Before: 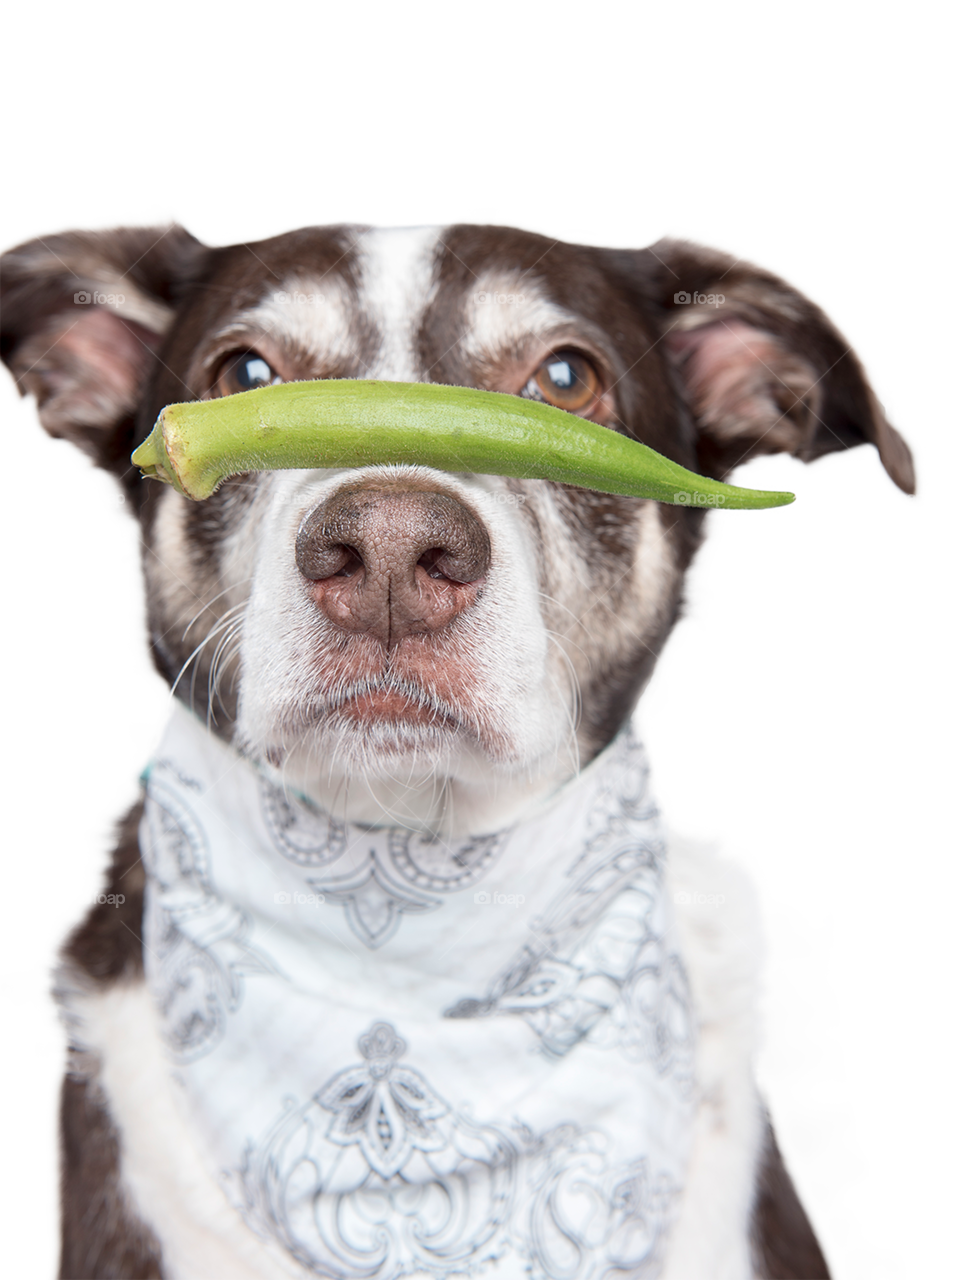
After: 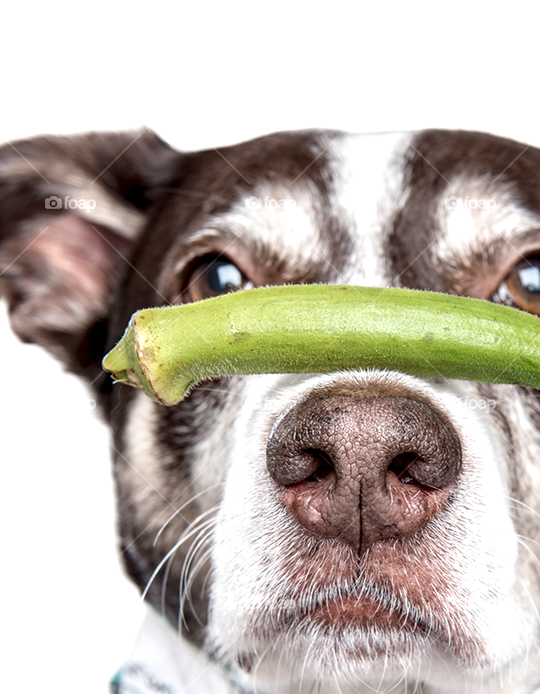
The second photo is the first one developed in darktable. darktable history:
local contrast: highlights 60%, shadows 62%, detail 160%
crop and rotate: left 3.029%, top 7.486%, right 40.622%, bottom 38.244%
exposure: exposure 0.176 EV, compensate highlight preservation false
